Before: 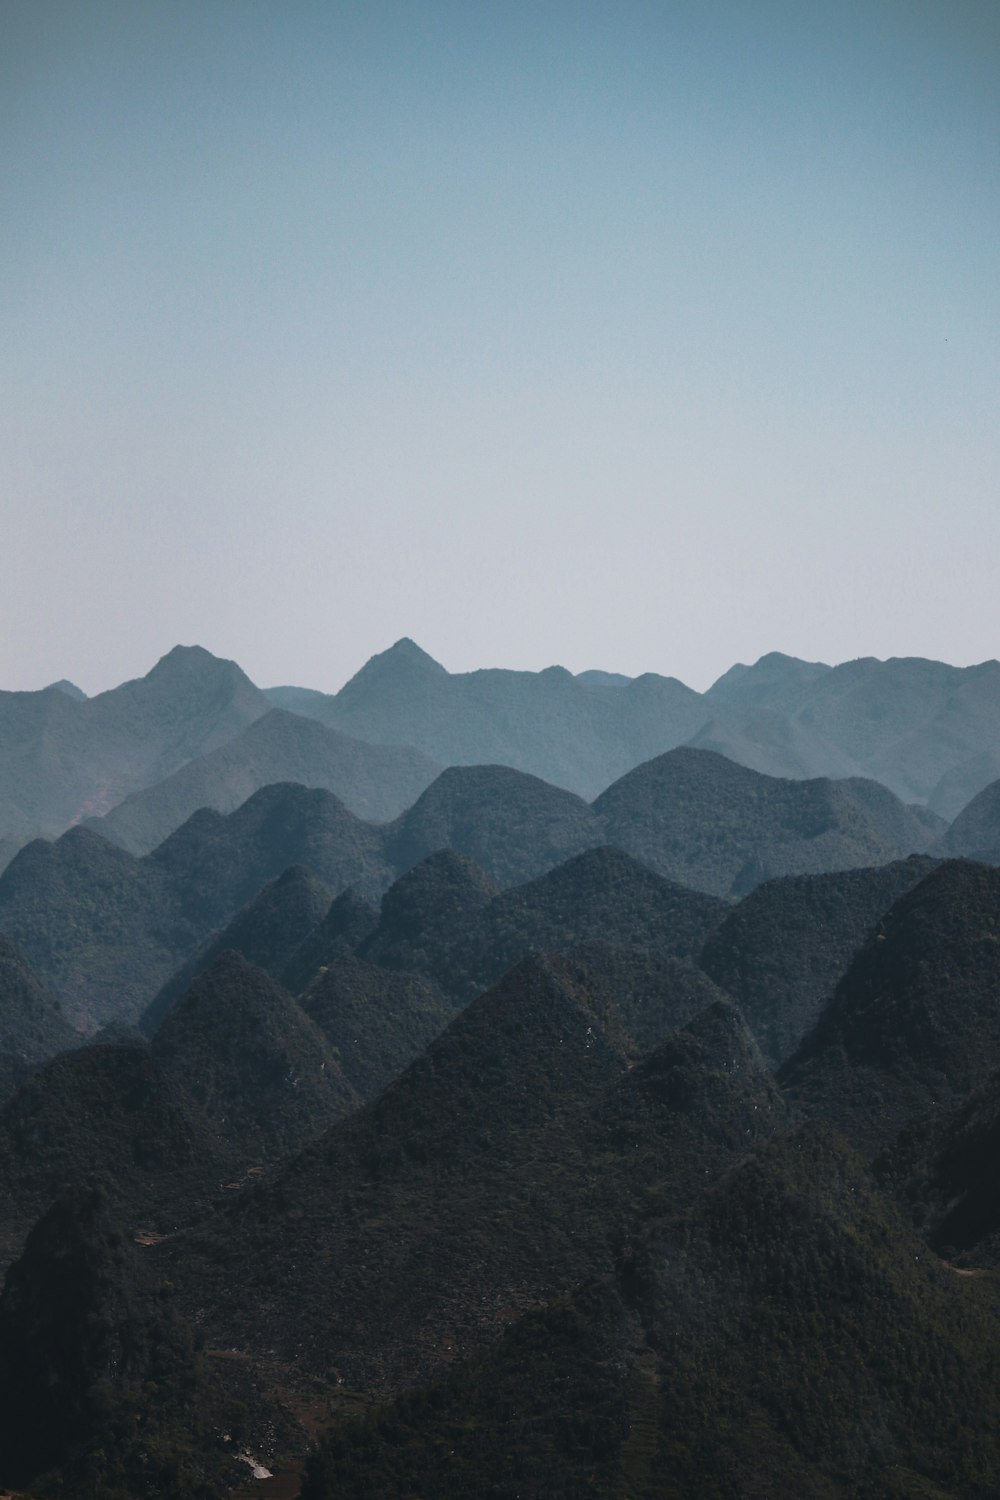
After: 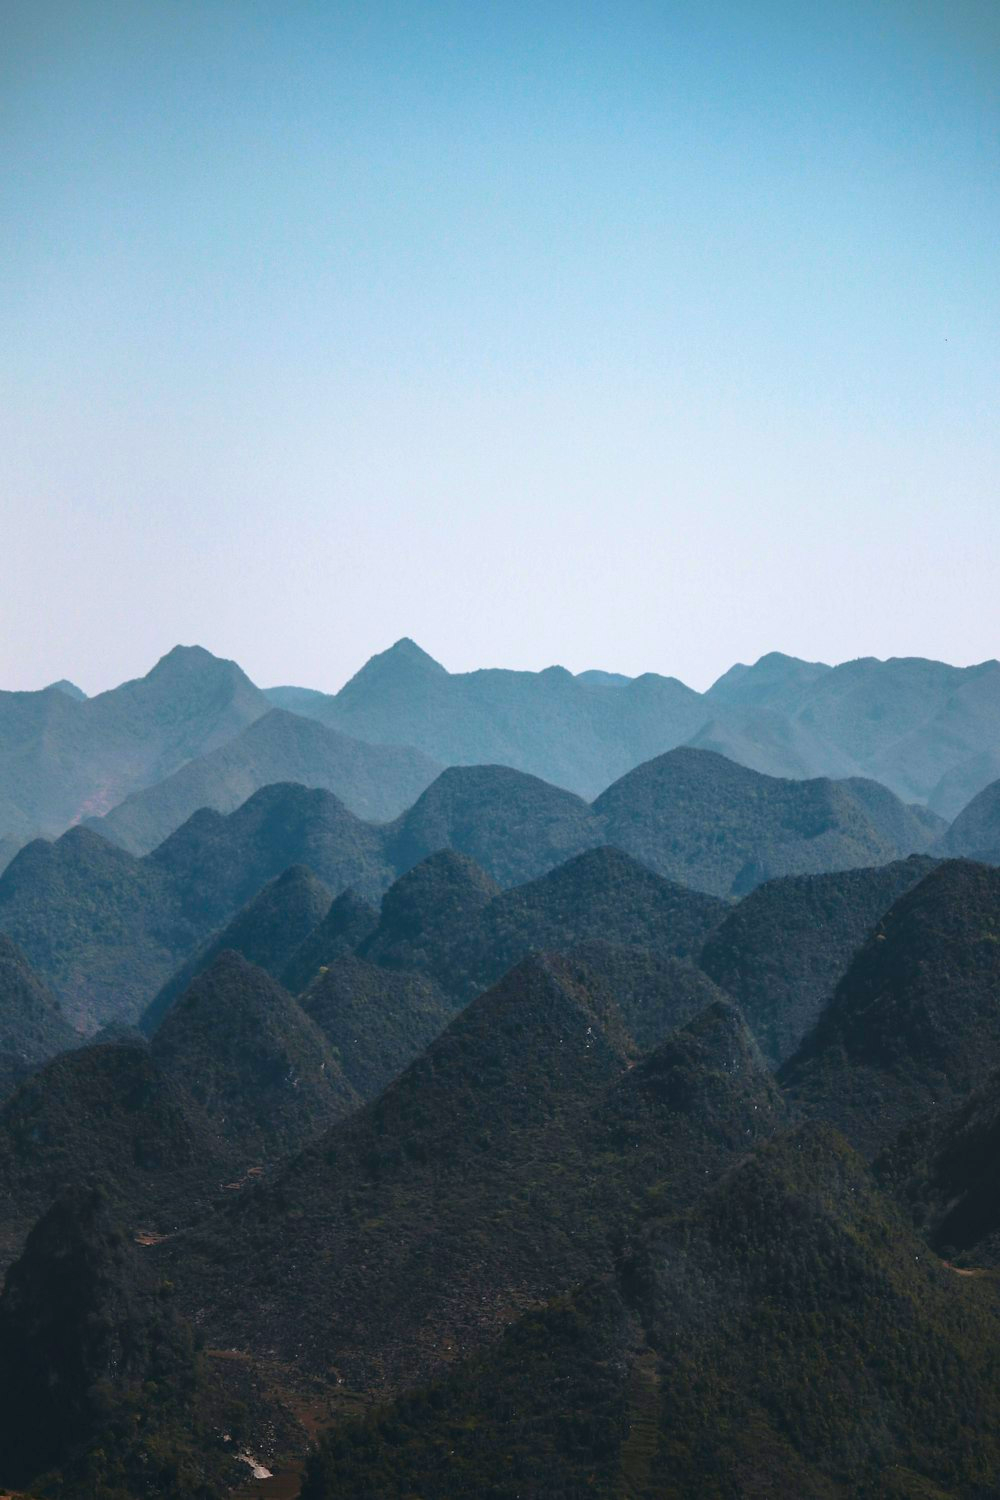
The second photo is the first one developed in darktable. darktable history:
contrast brightness saturation: saturation 0.5
exposure: black level correction 0.001, exposure 0.5 EV, compensate exposure bias true, compensate highlight preservation false
